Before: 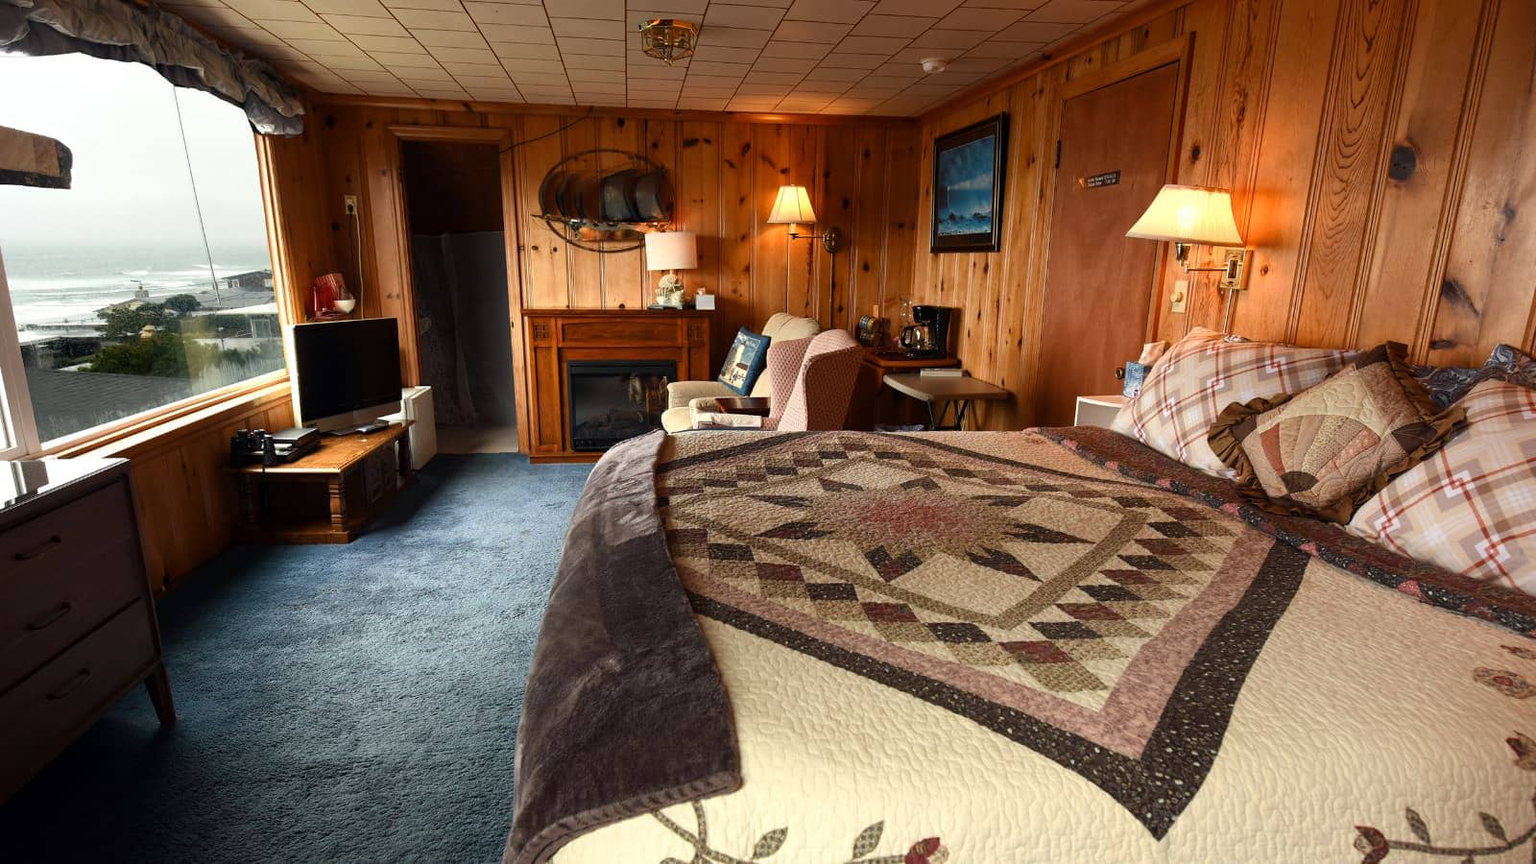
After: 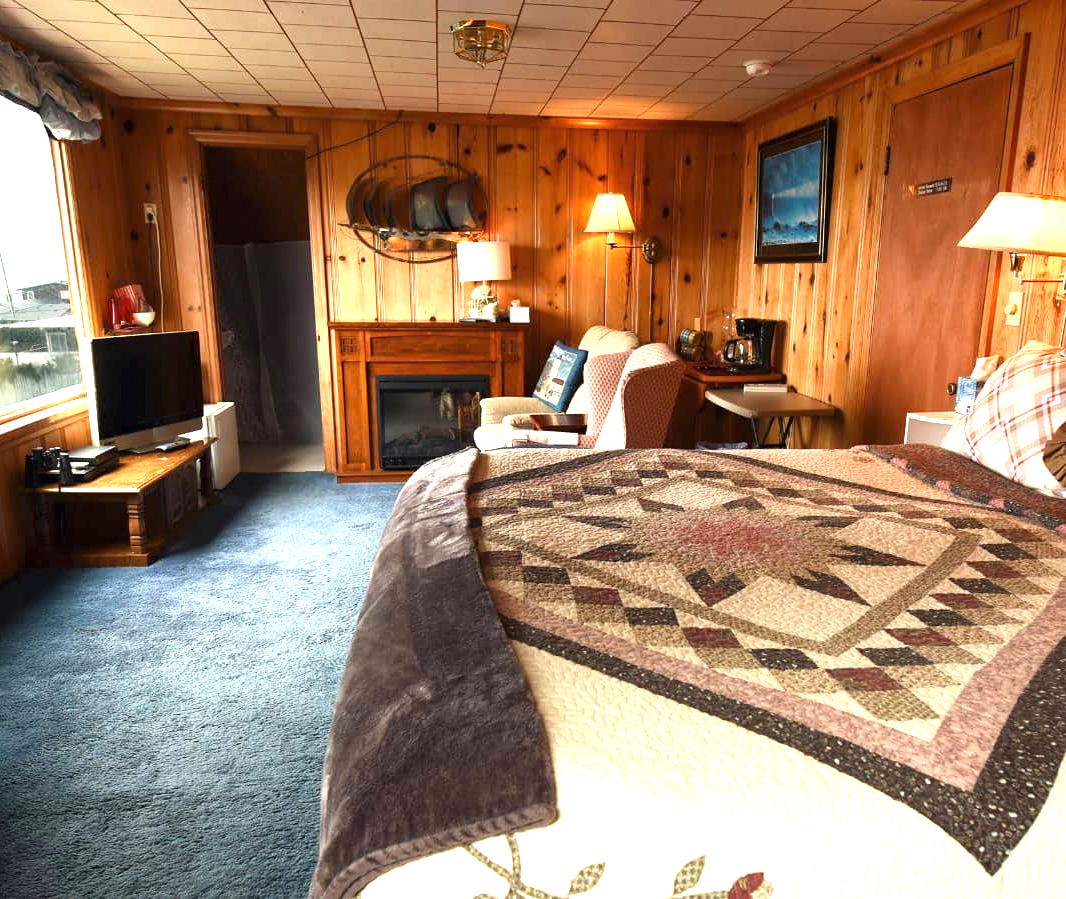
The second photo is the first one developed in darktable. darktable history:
exposure: black level correction 0, exposure 1.1 EV, compensate exposure bias true, compensate highlight preservation false
crop and rotate: left 13.537%, right 19.796%
